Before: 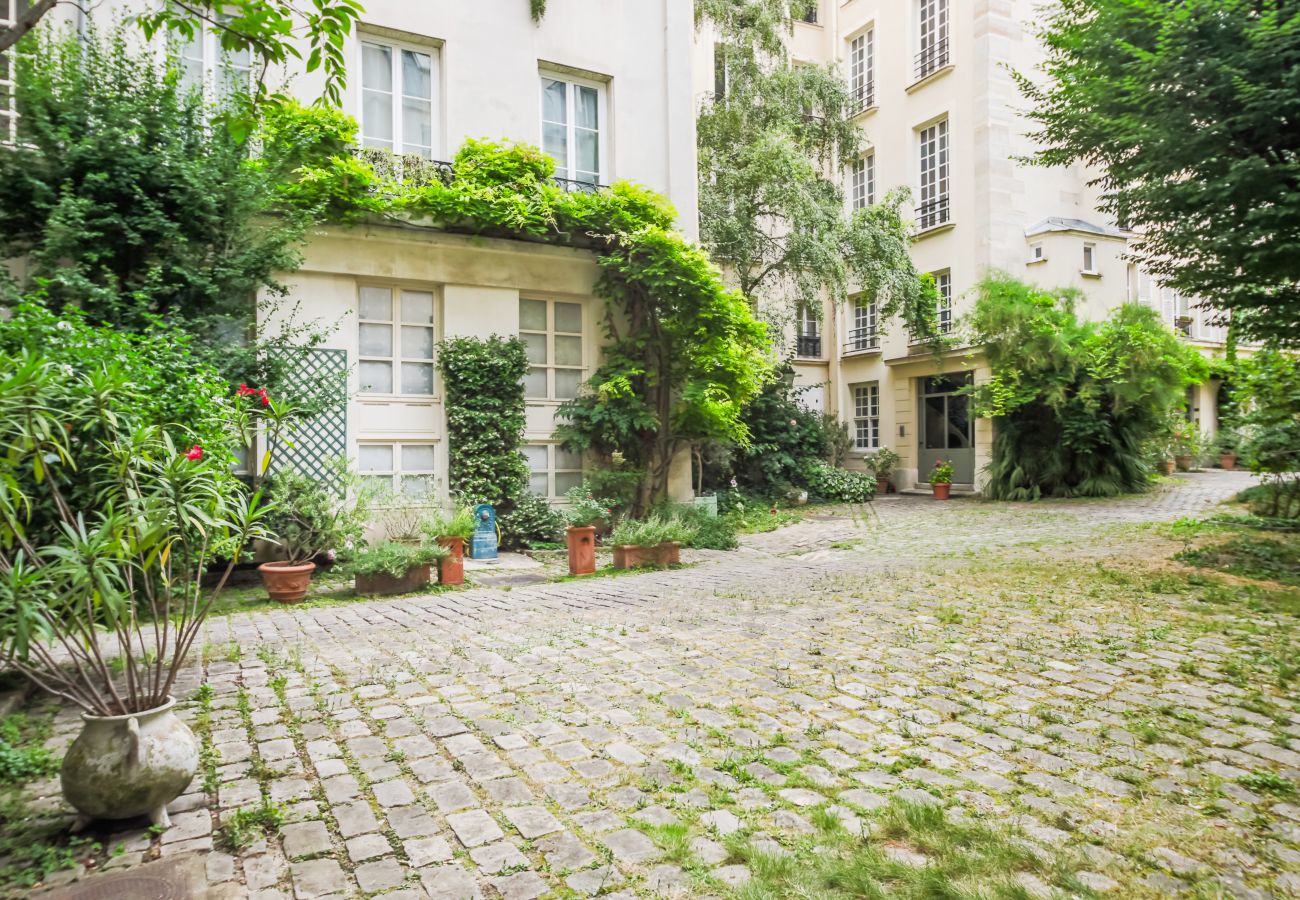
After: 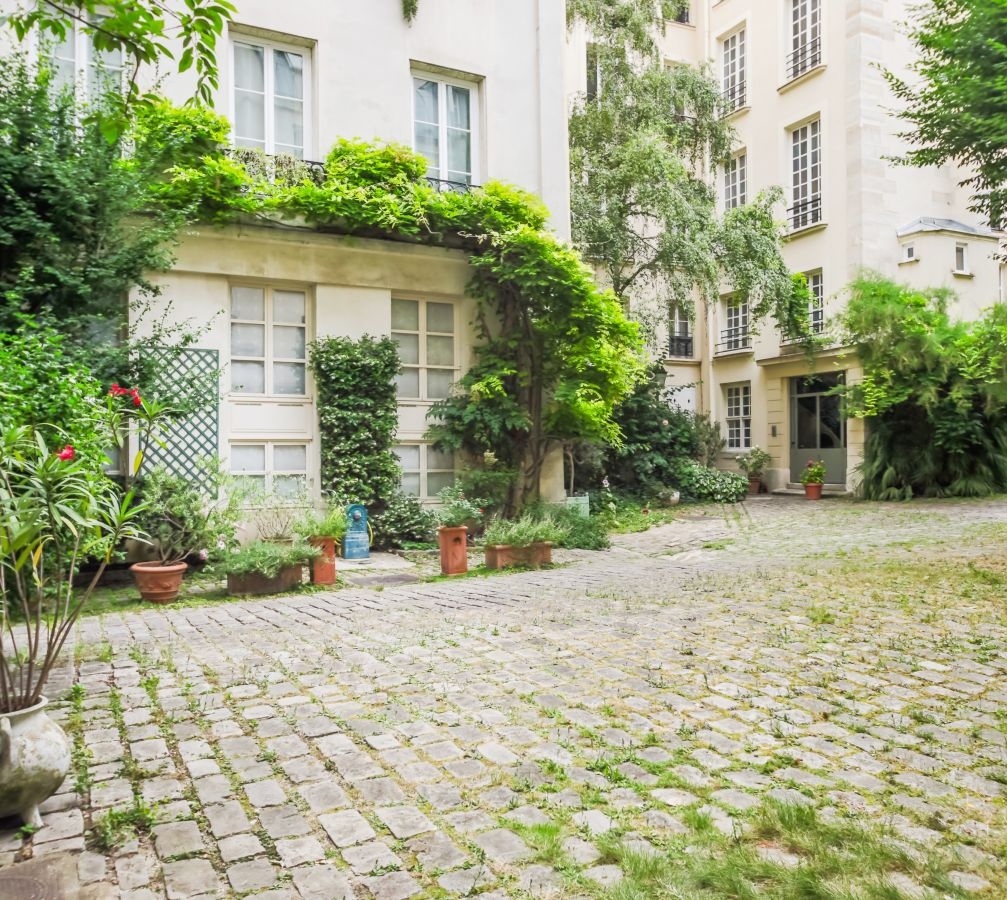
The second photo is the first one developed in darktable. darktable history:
crop: left 9.852%, right 12.638%
